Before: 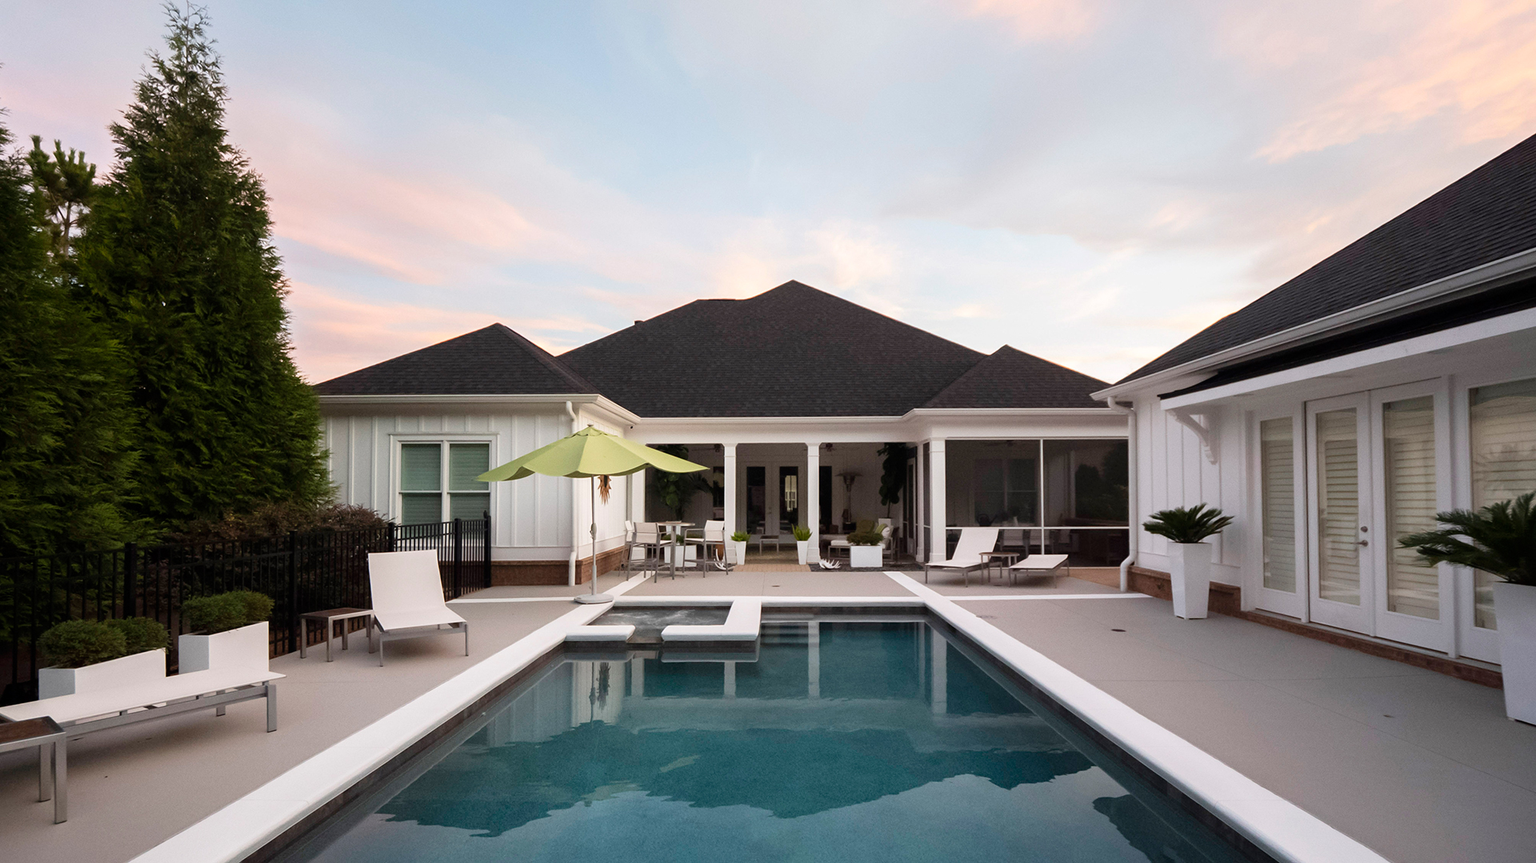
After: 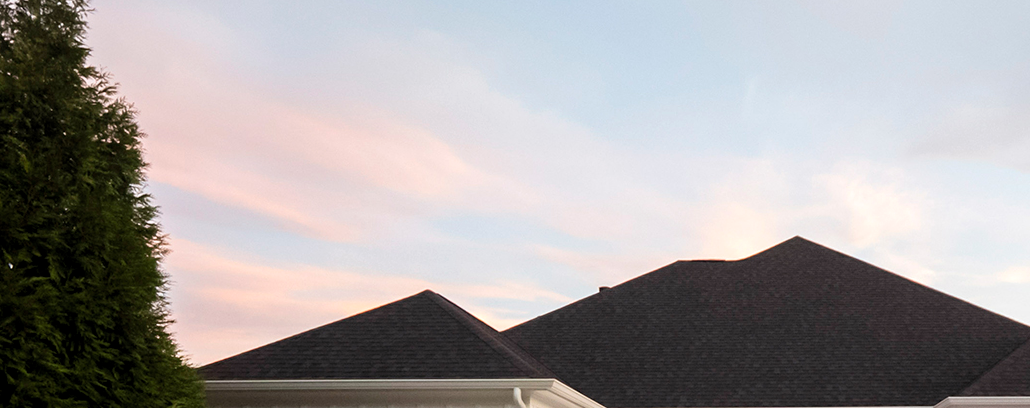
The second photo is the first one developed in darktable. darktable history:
crop: left 10.121%, top 10.631%, right 36.218%, bottom 51.526%
levels: levels [0.026, 0.507, 0.987]
